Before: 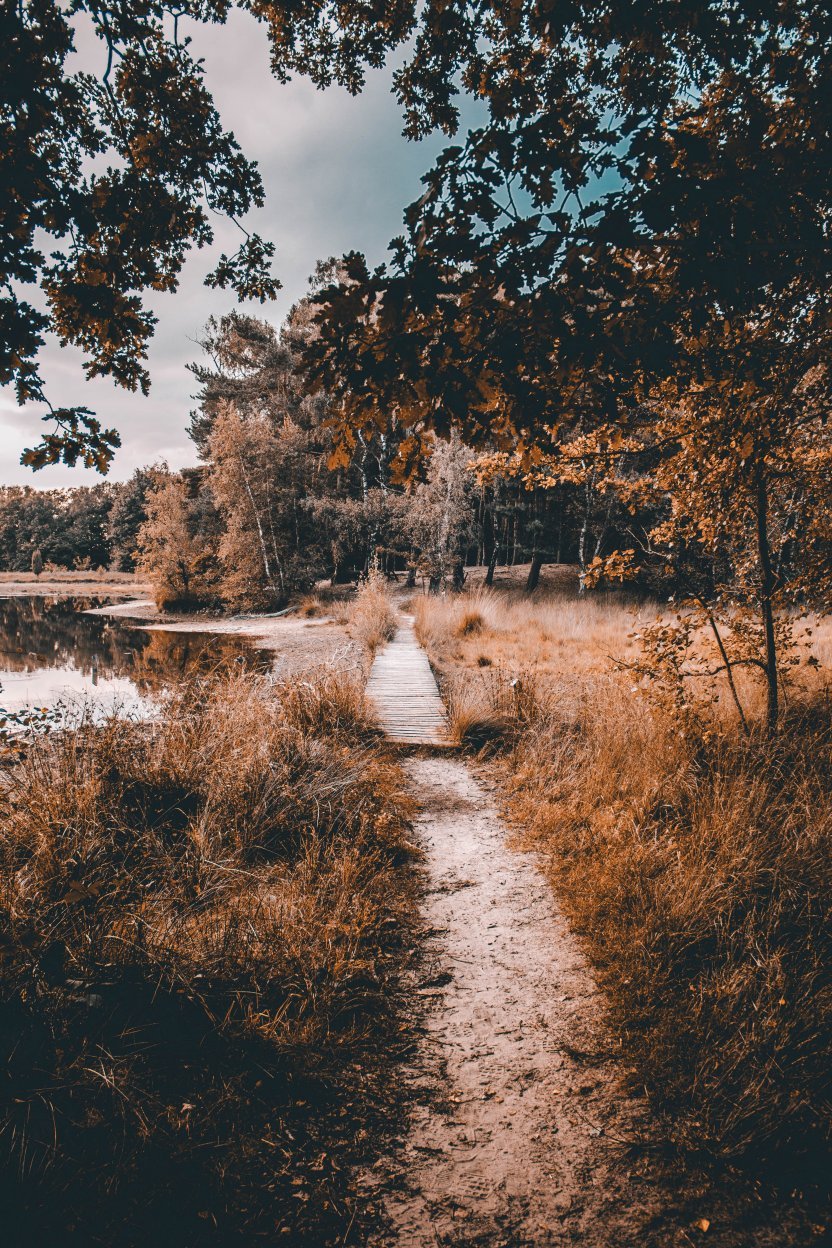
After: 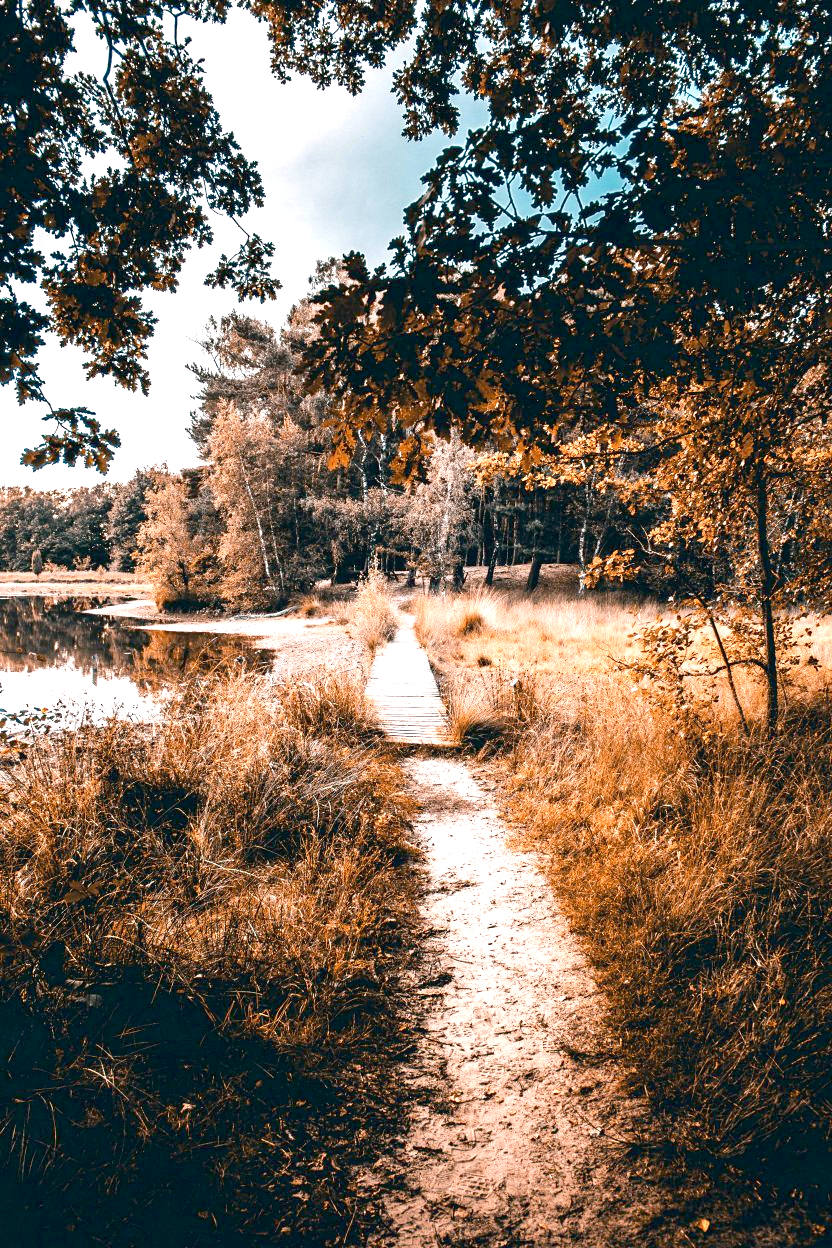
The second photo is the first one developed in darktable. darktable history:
exposure: black level correction 0.011, exposure 1.079 EV, compensate highlight preservation false
